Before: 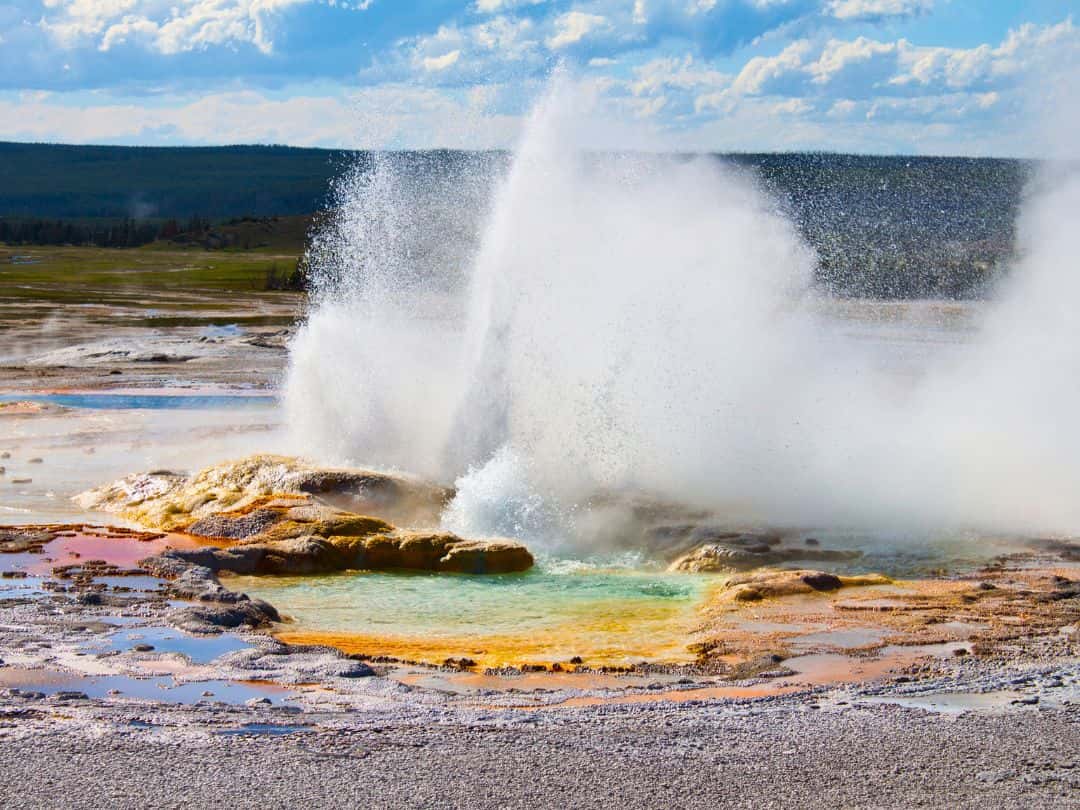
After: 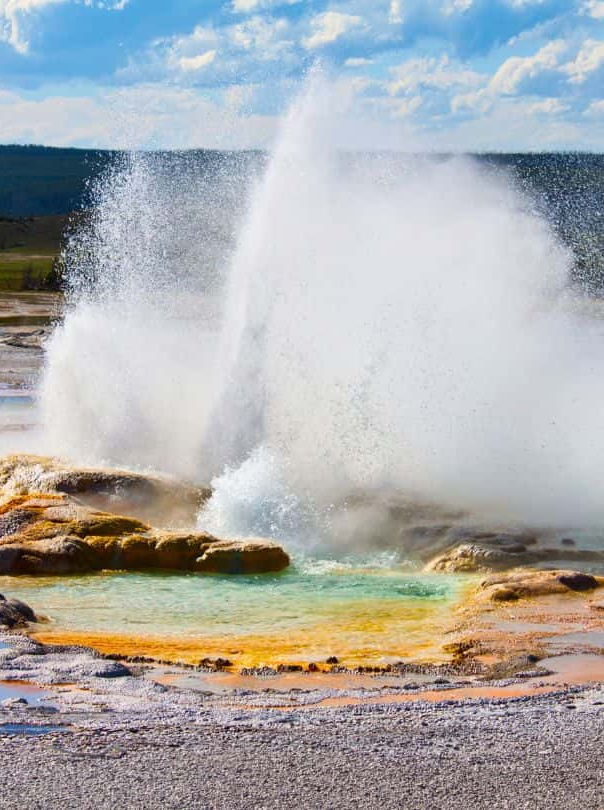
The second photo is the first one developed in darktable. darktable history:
crop and rotate: left 22.653%, right 21.356%
